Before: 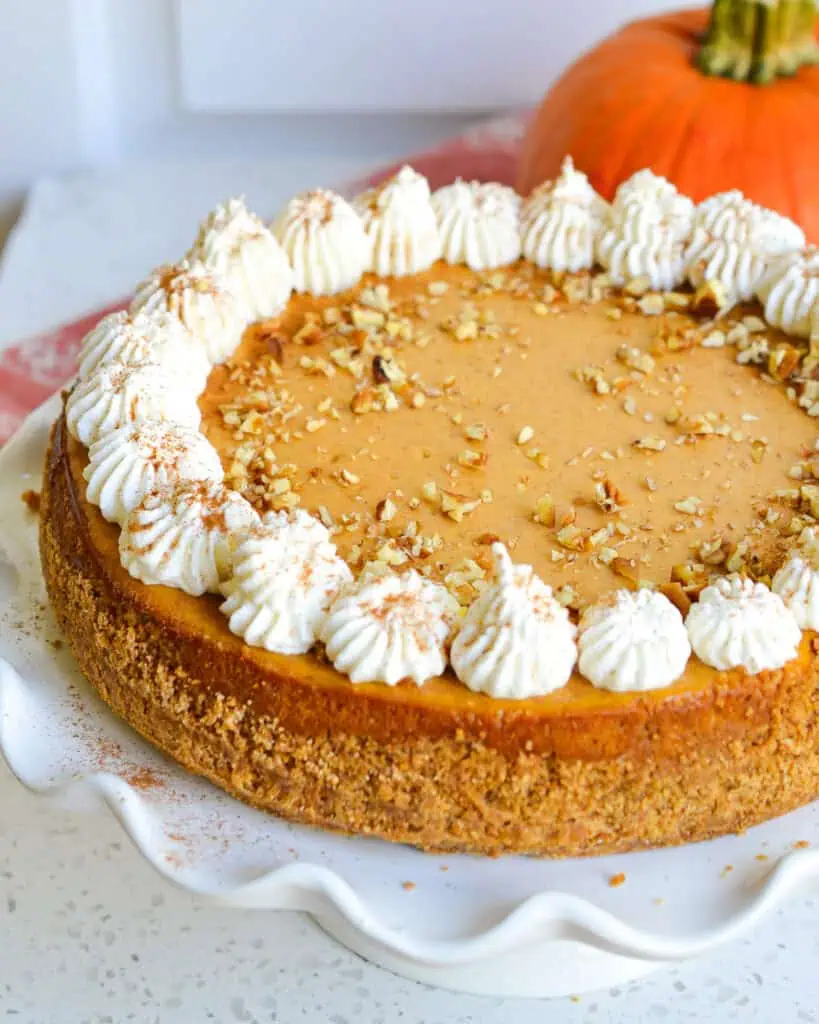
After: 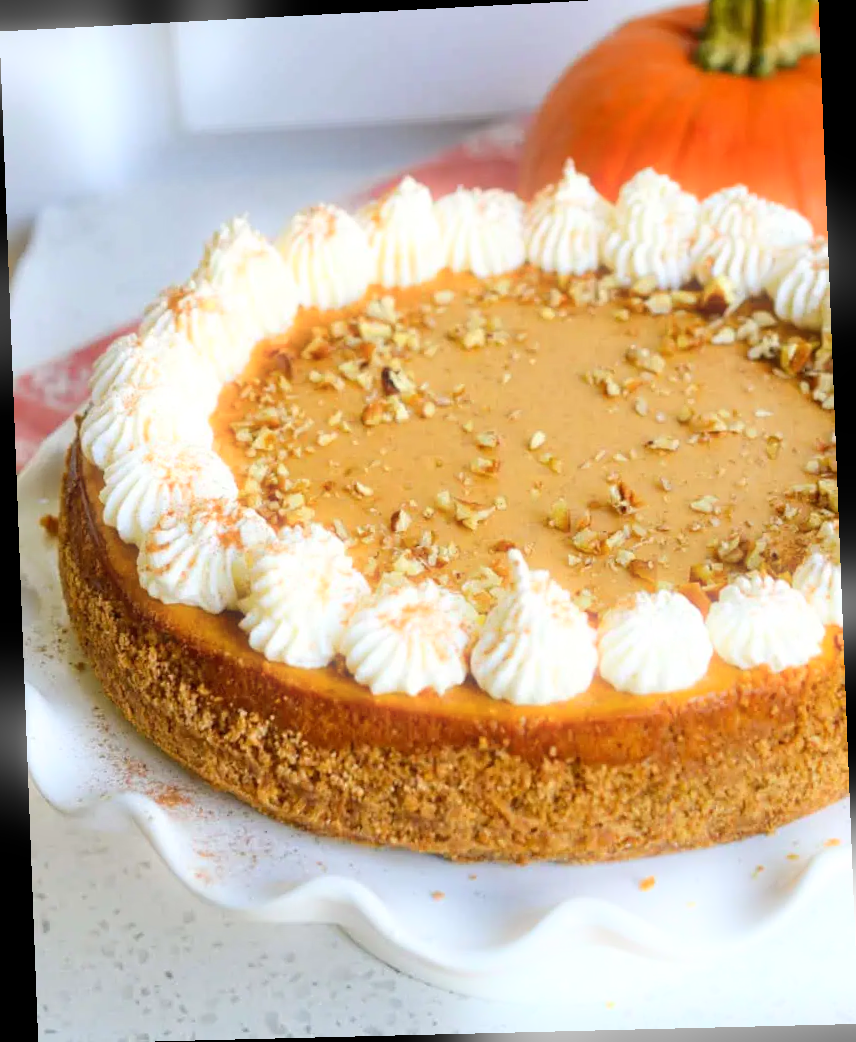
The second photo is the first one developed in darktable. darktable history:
crop: top 1.049%, right 0.001%
bloom: size 5%, threshold 95%, strength 15%
rotate and perspective: rotation -2.22°, lens shift (horizontal) -0.022, automatic cropping off
